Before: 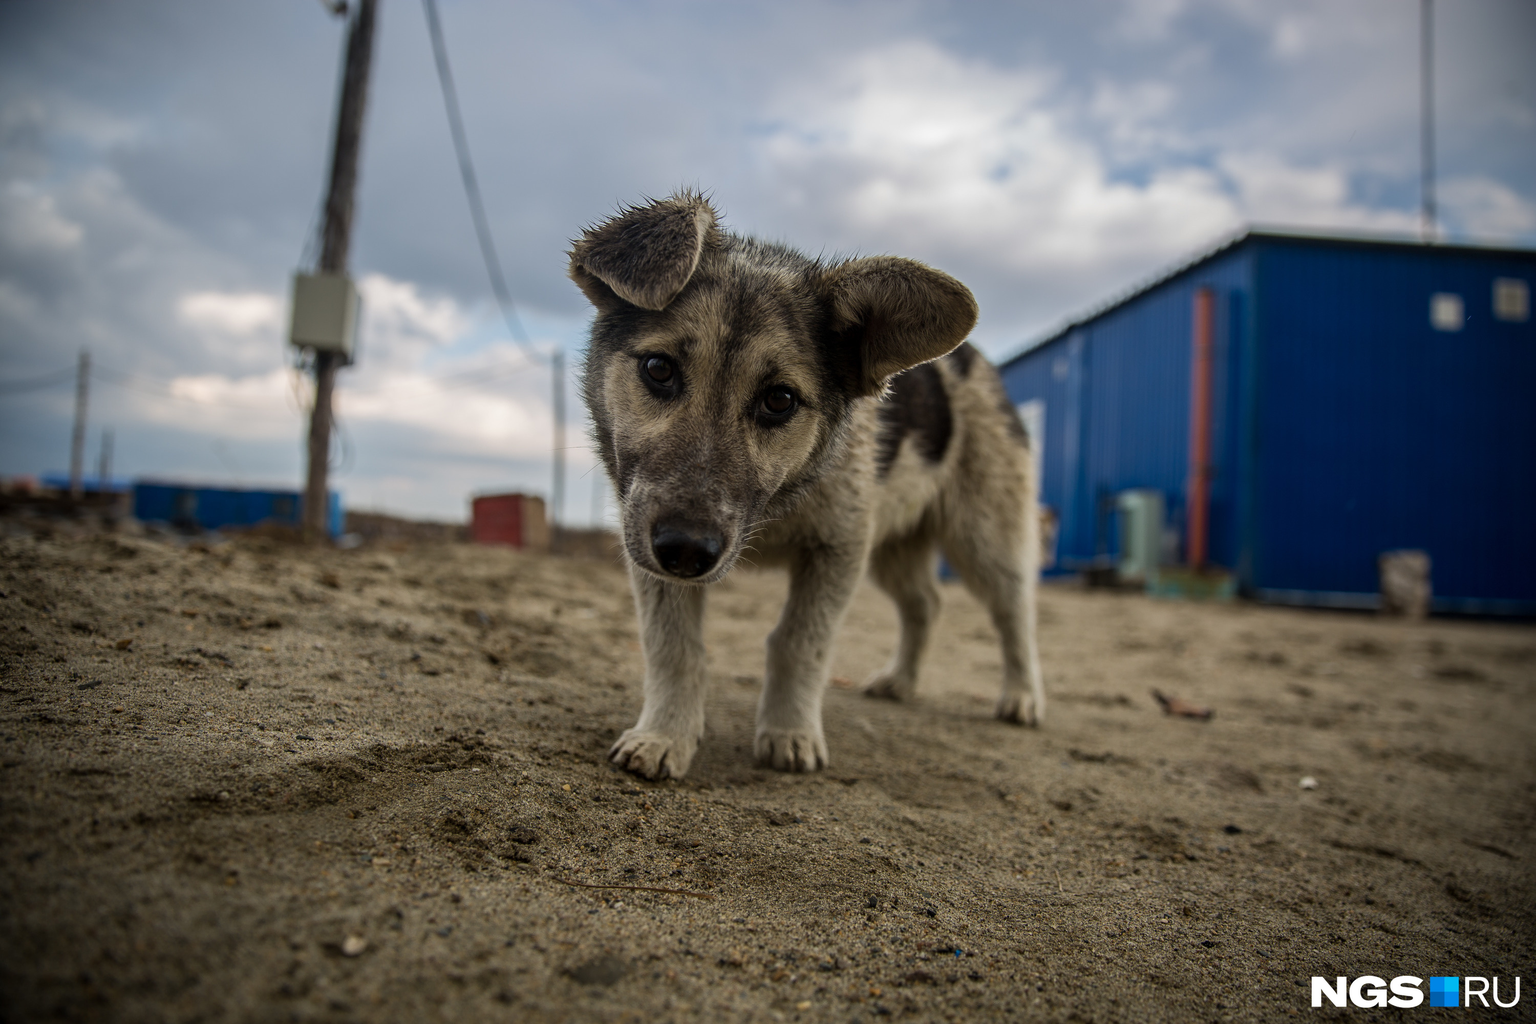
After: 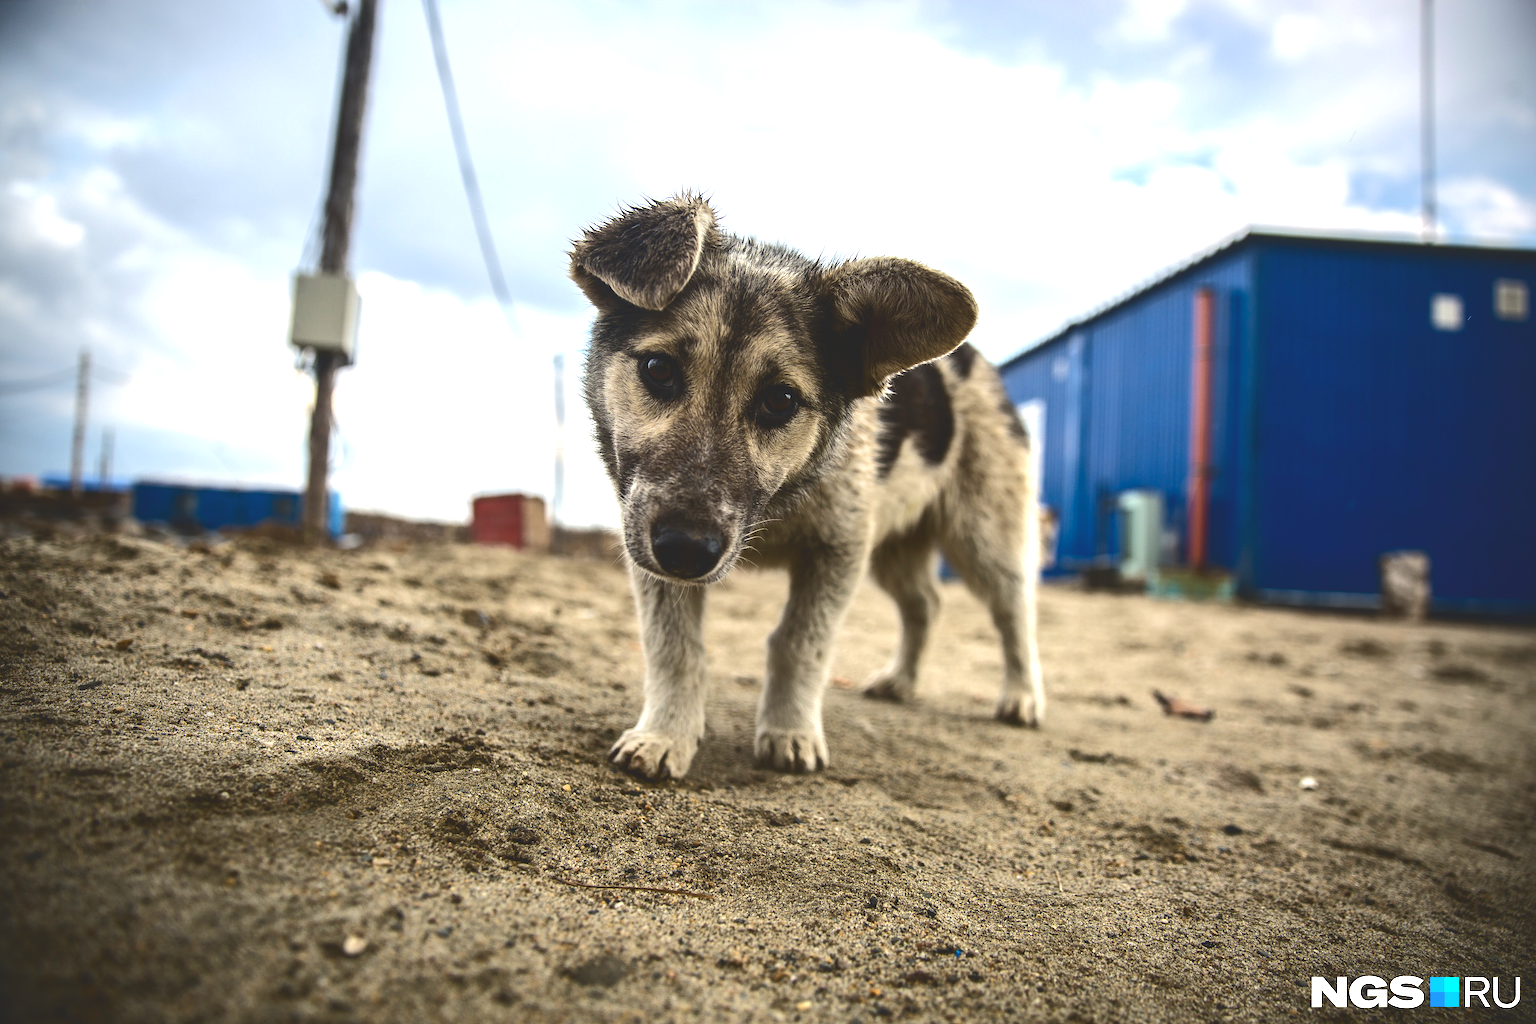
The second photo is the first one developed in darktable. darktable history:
tone curve: curves: ch0 [(0, 0) (0.003, 0.156) (0.011, 0.156) (0.025, 0.157) (0.044, 0.164) (0.069, 0.172) (0.1, 0.181) (0.136, 0.191) (0.177, 0.214) (0.224, 0.245) (0.277, 0.285) (0.335, 0.333) (0.399, 0.387) (0.468, 0.471) (0.543, 0.556) (0.623, 0.648) (0.709, 0.734) (0.801, 0.809) (0.898, 0.891) (1, 1)], color space Lab, independent channels, preserve colors none
exposure: black level correction 0, exposure 1.096 EV, compensate exposure bias true, compensate highlight preservation false
tone equalizer: -8 EV -0.43 EV, -7 EV -0.365 EV, -6 EV -0.359 EV, -5 EV -0.241 EV, -3 EV 0.208 EV, -2 EV 0.338 EV, -1 EV 0.399 EV, +0 EV 0.409 EV, edges refinement/feathering 500, mask exposure compensation -1.57 EV, preserve details no
